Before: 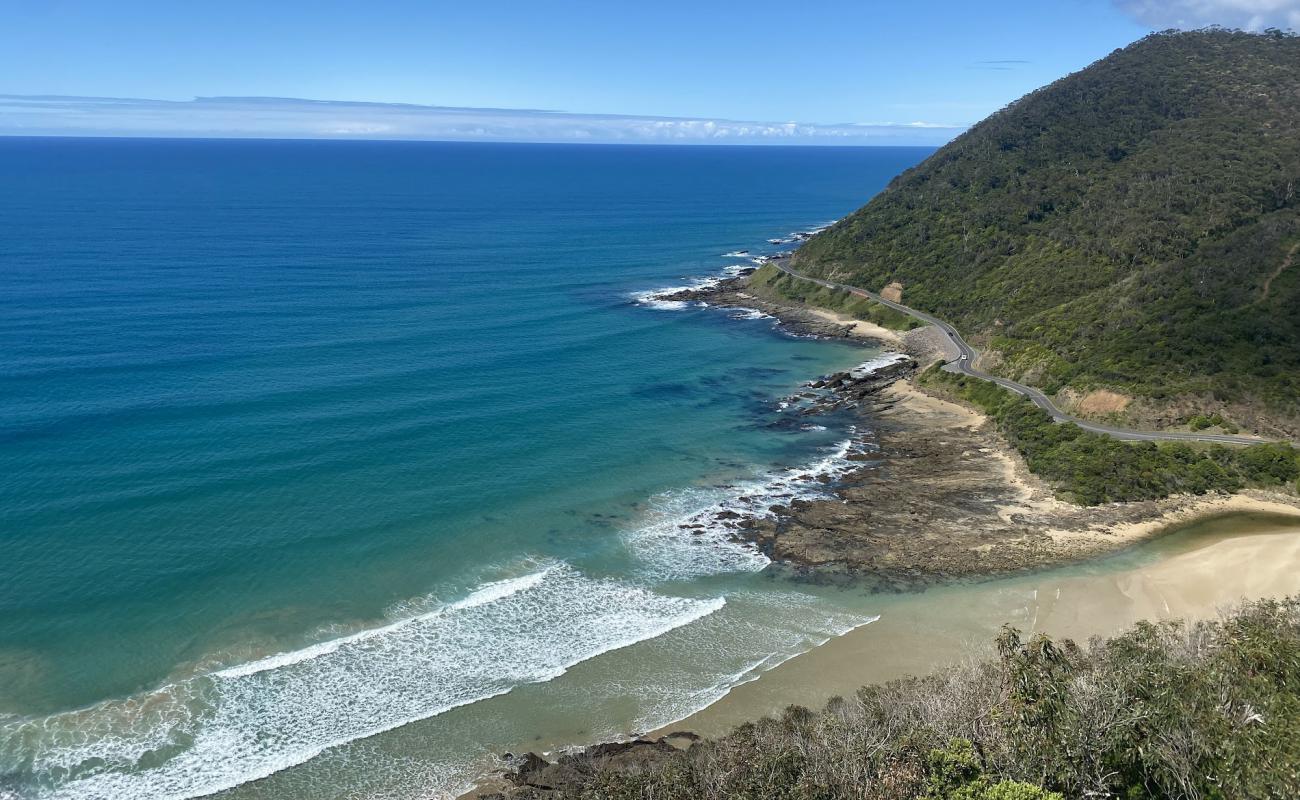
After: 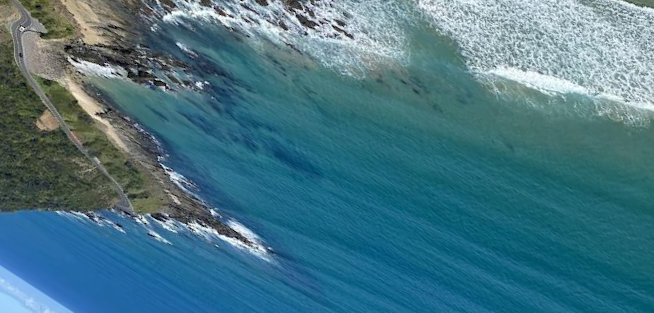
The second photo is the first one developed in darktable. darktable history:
crop and rotate: angle 147.6°, left 9.226%, top 15.636%, right 4.423%, bottom 17.125%
